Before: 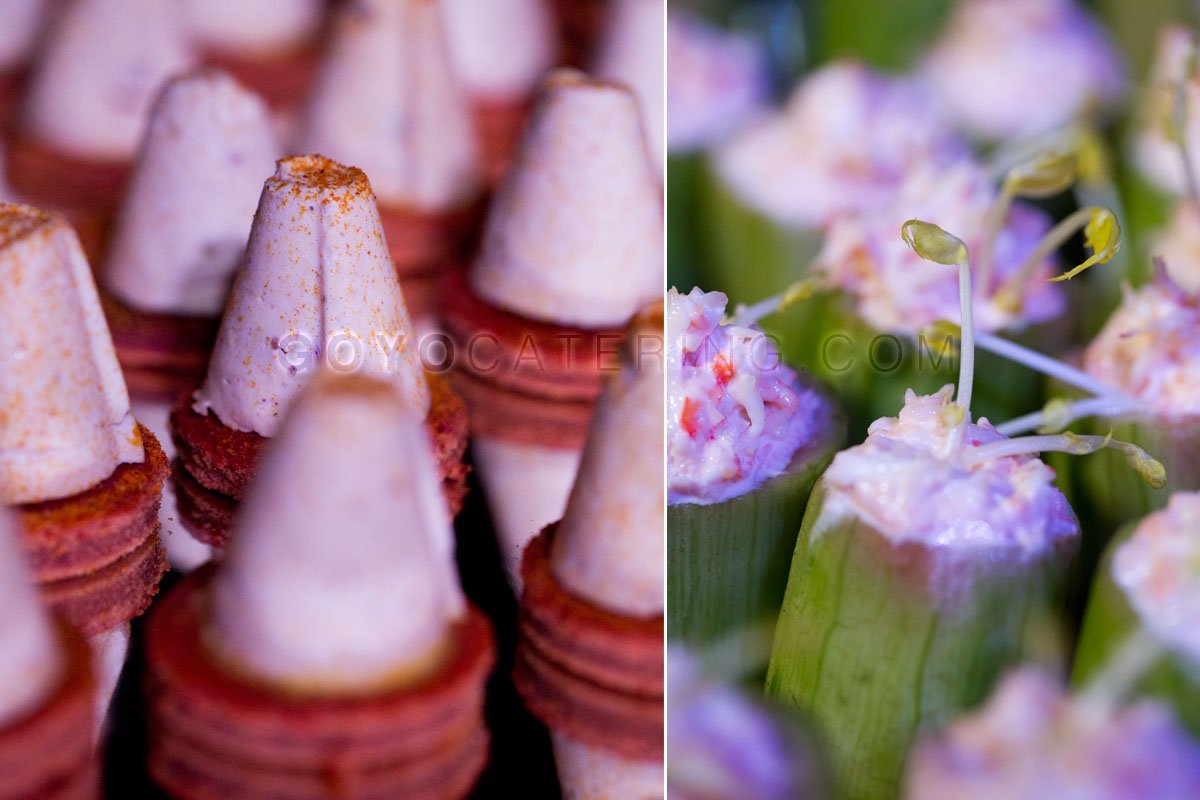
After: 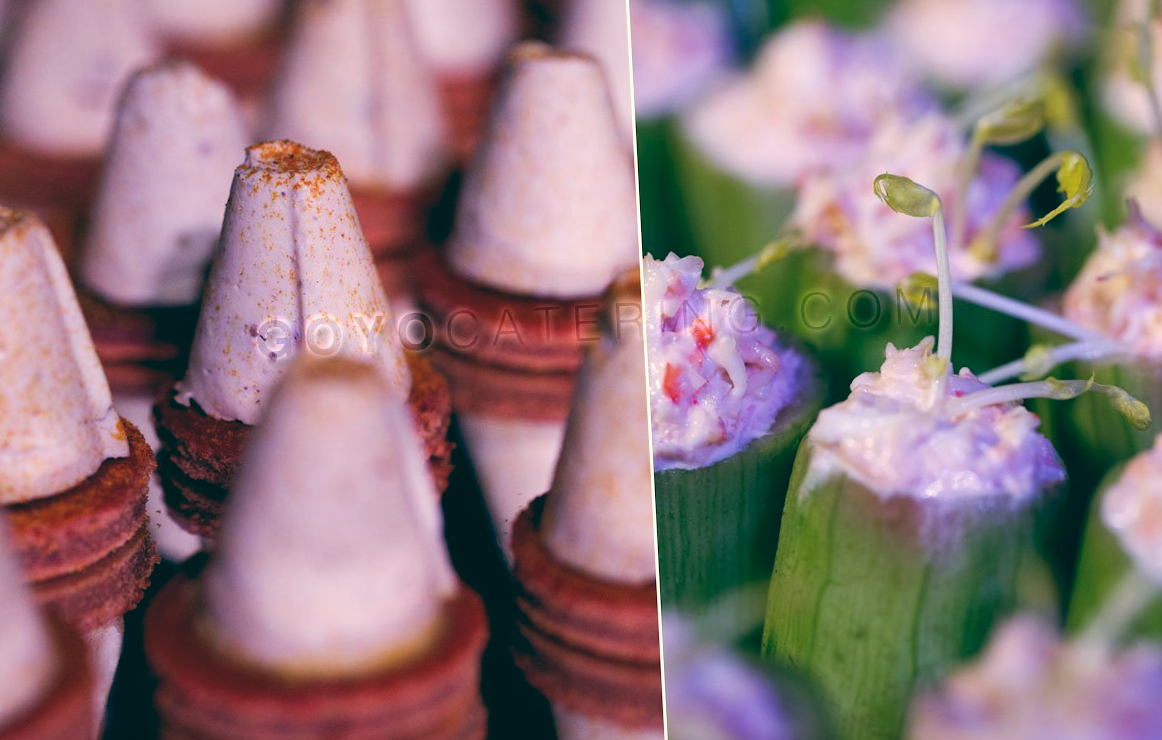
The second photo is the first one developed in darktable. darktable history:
rotate and perspective: rotation -3°, crop left 0.031, crop right 0.968, crop top 0.07, crop bottom 0.93
color balance: lift [1.005, 0.99, 1.007, 1.01], gamma [1, 0.979, 1.011, 1.021], gain [0.923, 1.098, 1.025, 0.902], input saturation 90.45%, contrast 7.73%, output saturation 105.91%
